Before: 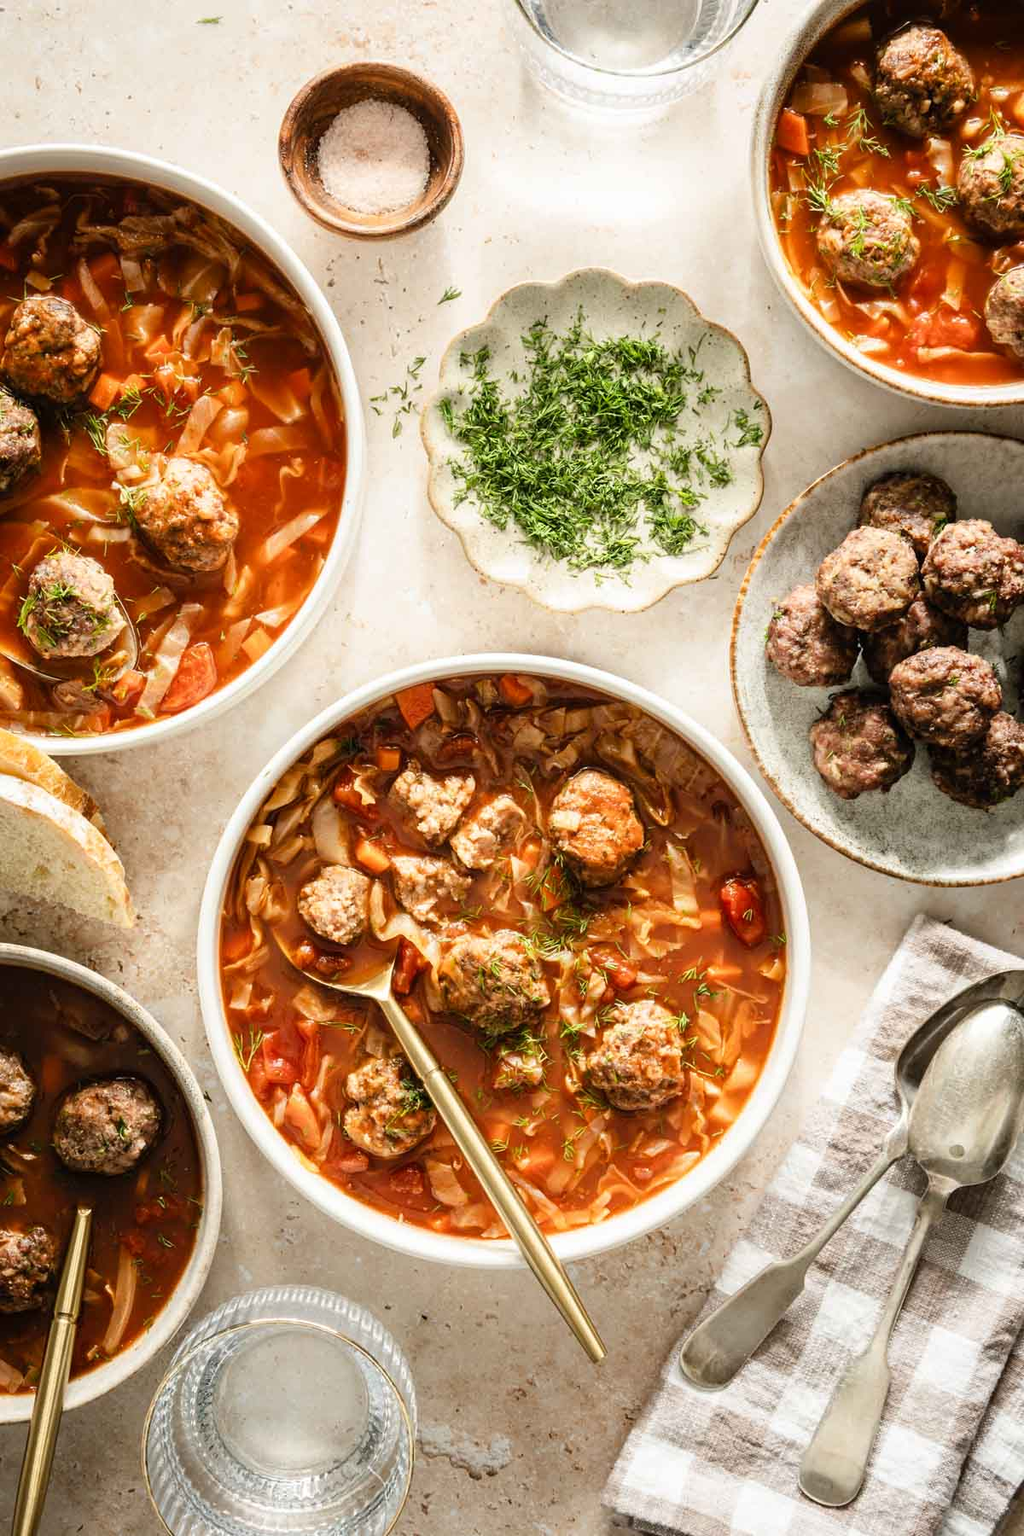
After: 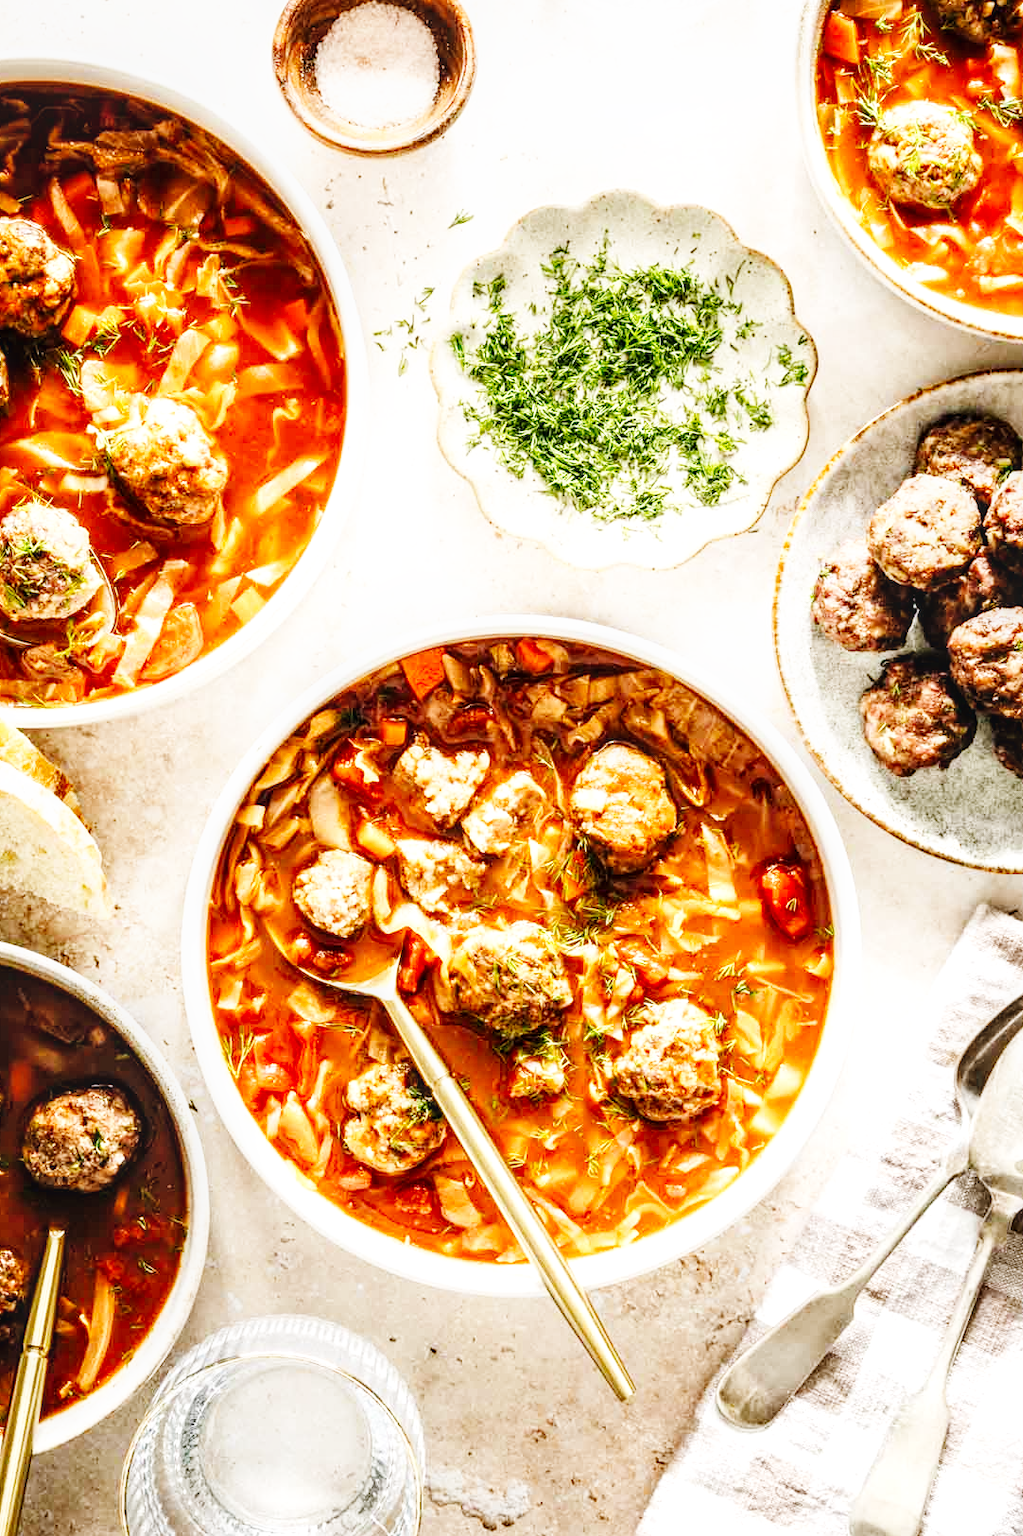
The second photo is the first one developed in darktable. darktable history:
base curve: curves: ch0 [(0, 0.003) (0.001, 0.002) (0.006, 0.004) (0.02, 0.022) (0.048, 0.086) (0.094, 0.234) (0.162, 0.431) (0.258, 0.629) (0.385, 0.8) (0.548, 0.918) (0.751, 0.988) (1, 1)], preserve colors none
white balance: red 1.004, blue 1.024
crop: left 3.305%, top 6.436%, right 6.389%, bottom 3.258%
local contrast: on, module defaults
